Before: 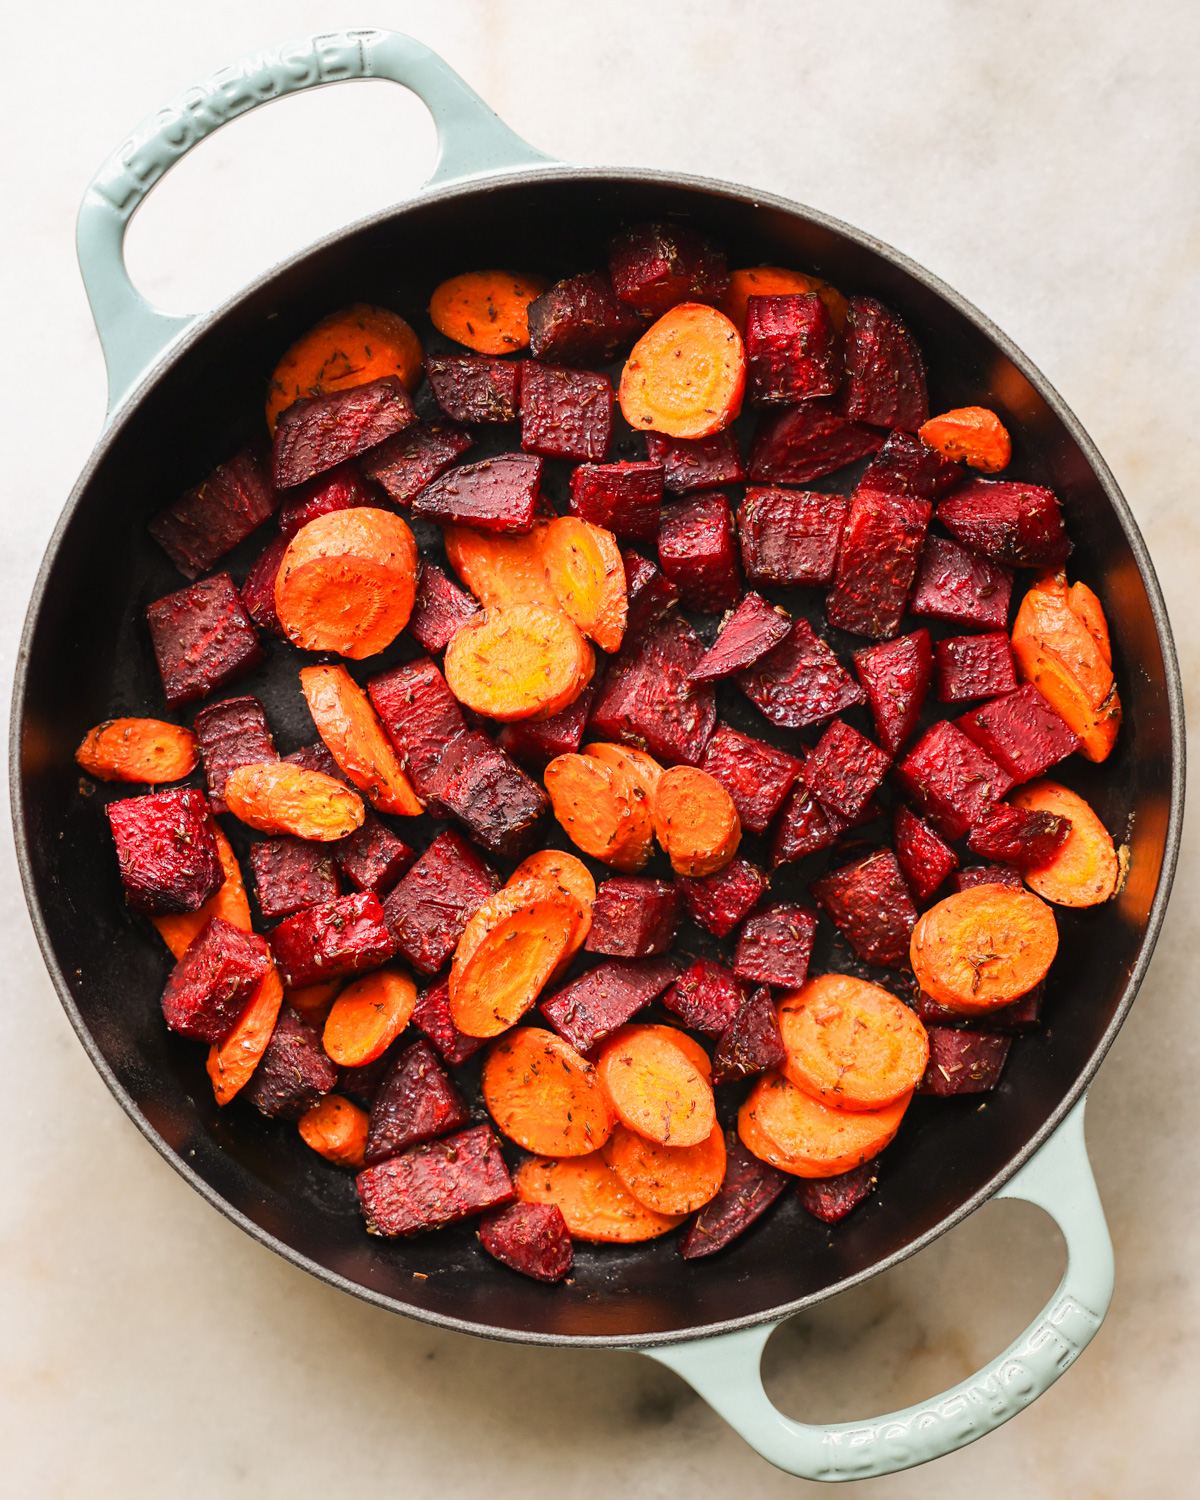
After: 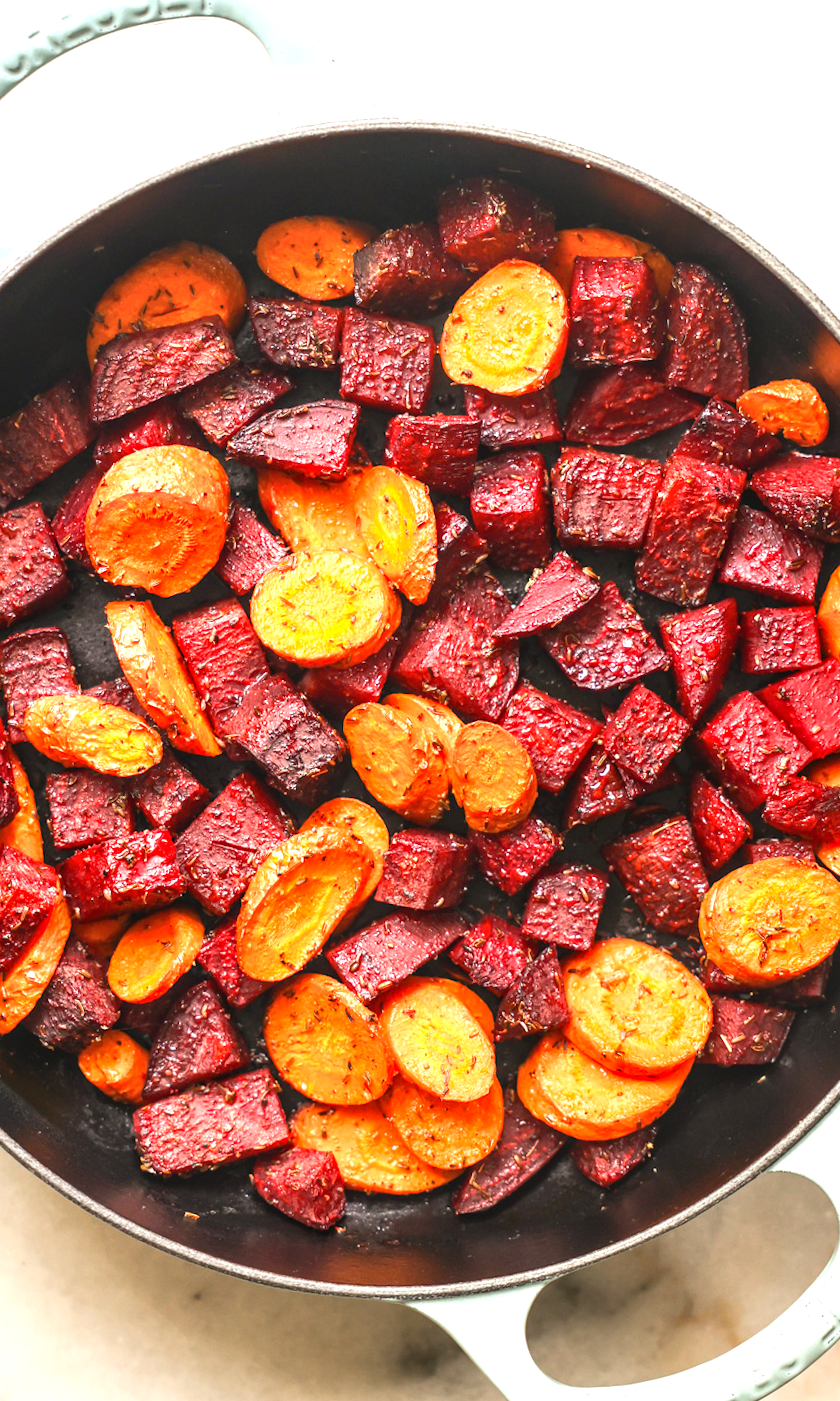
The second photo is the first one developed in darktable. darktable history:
local contrast: detail 117%
exposure: exposure 0.95 EV, compensate highlight preservation false
crop and rotate: angle -3.27°, left 14.277%, top 0.028%, right 10.766%, bottom 0.028%
